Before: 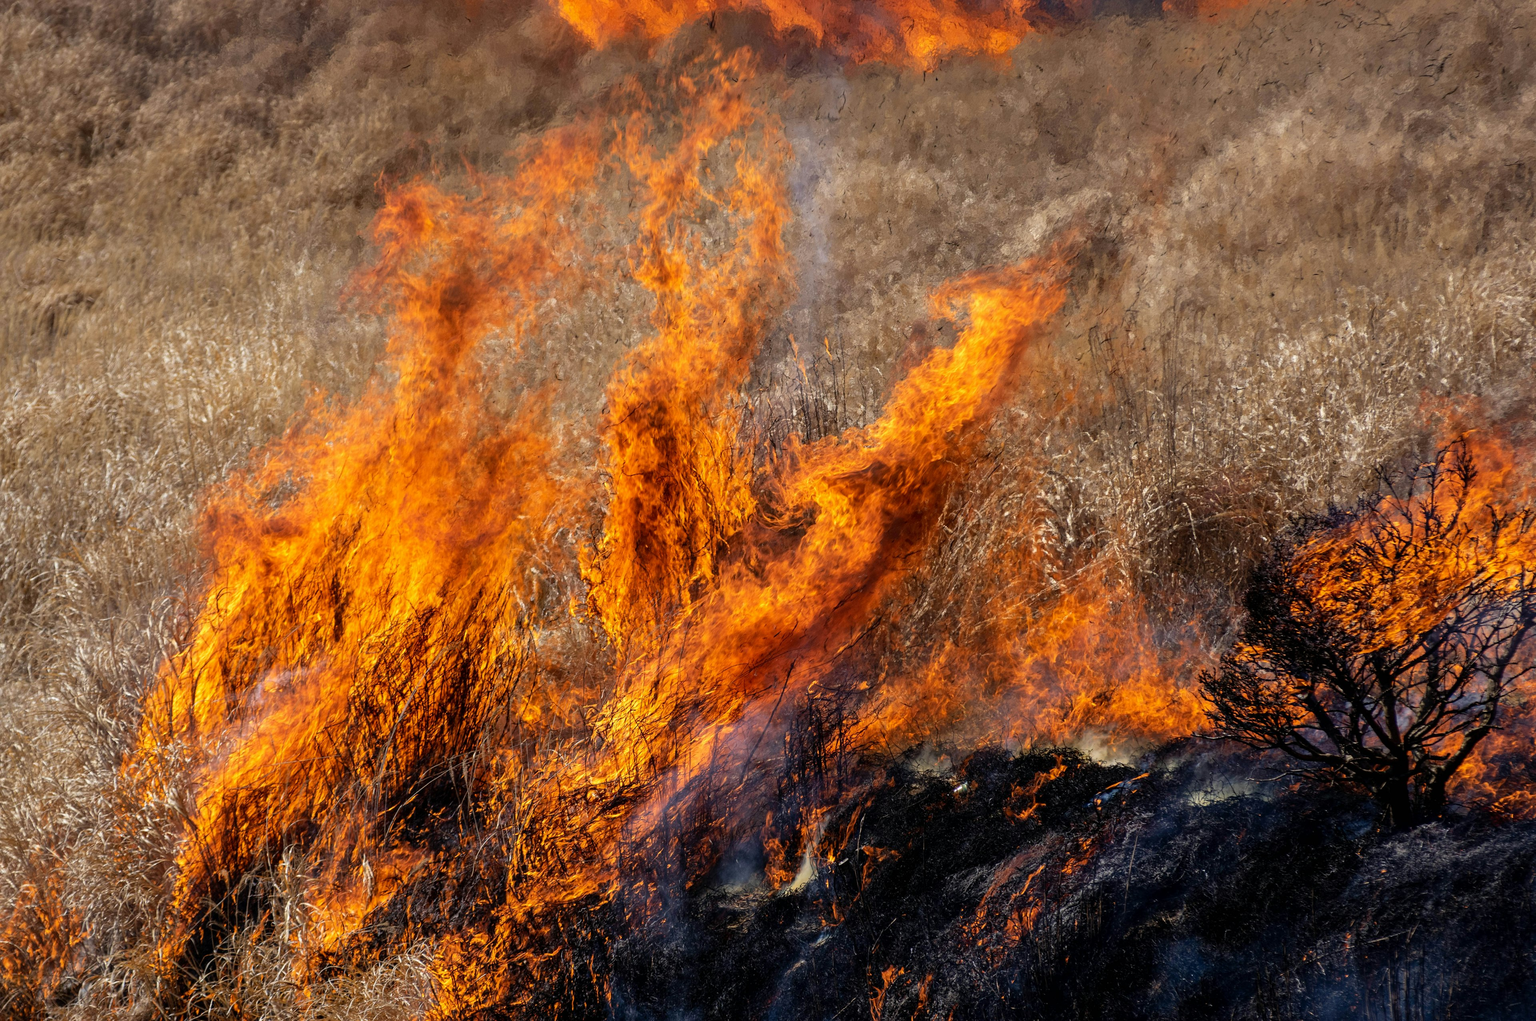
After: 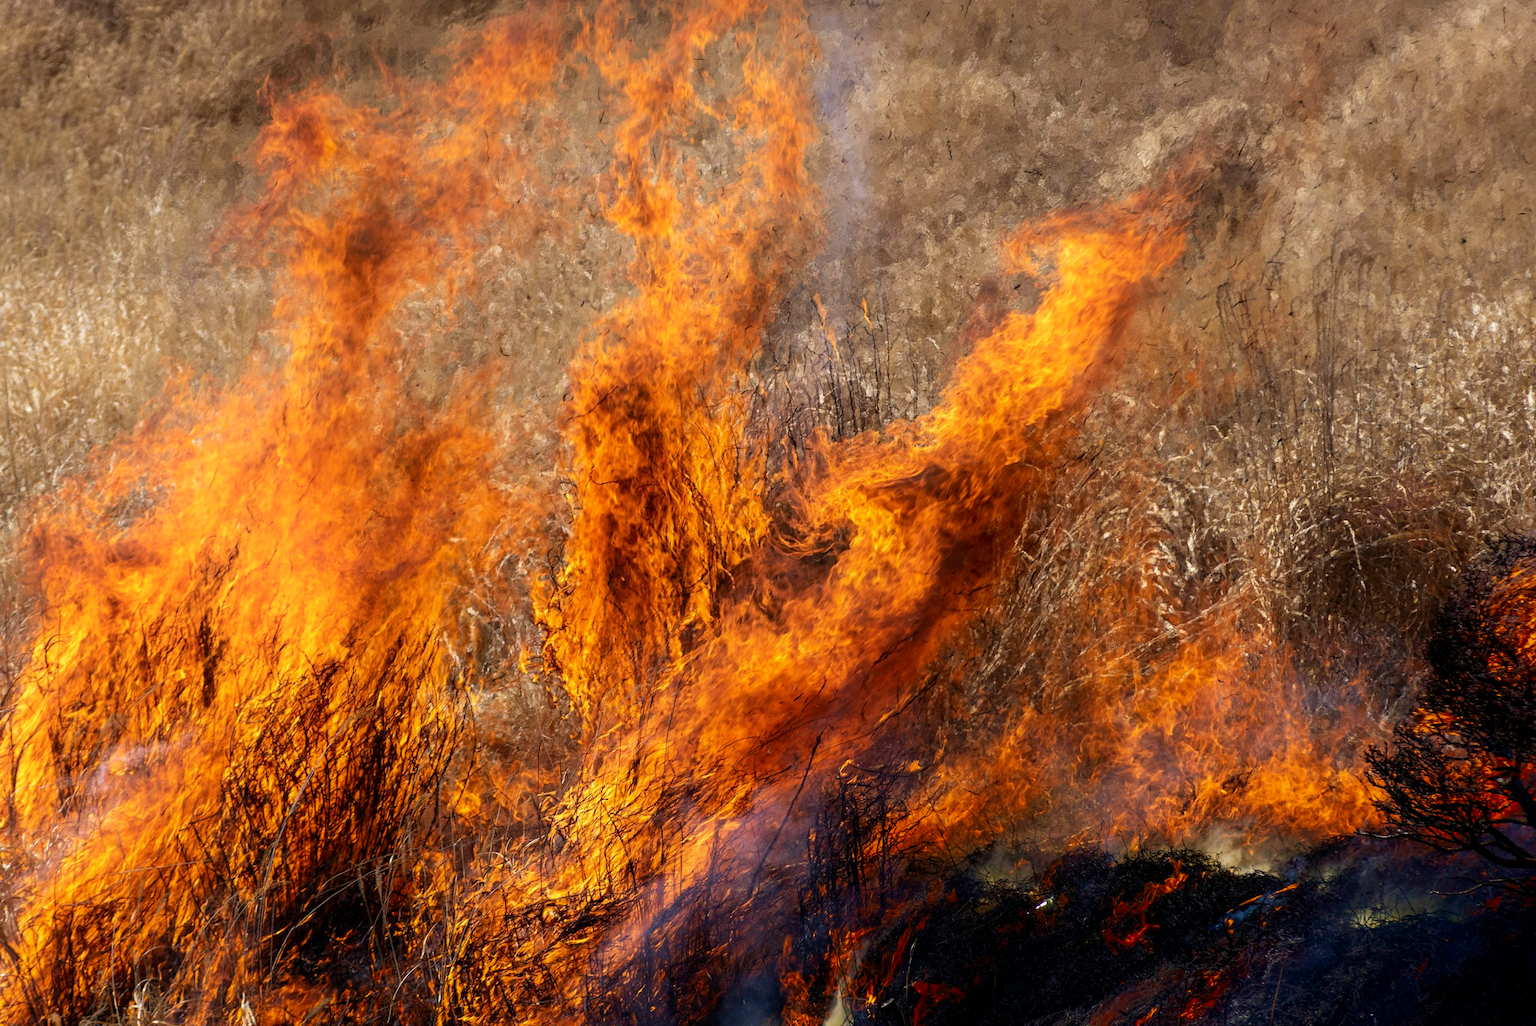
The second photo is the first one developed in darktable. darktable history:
crop and rotate: left 11.928%, top 11.355%, right 13.64%, bottom 13.795%
shadows and highlights: shadows -53.81, highlights 86.8, soften with gaussian
velvia: on, module defaults
